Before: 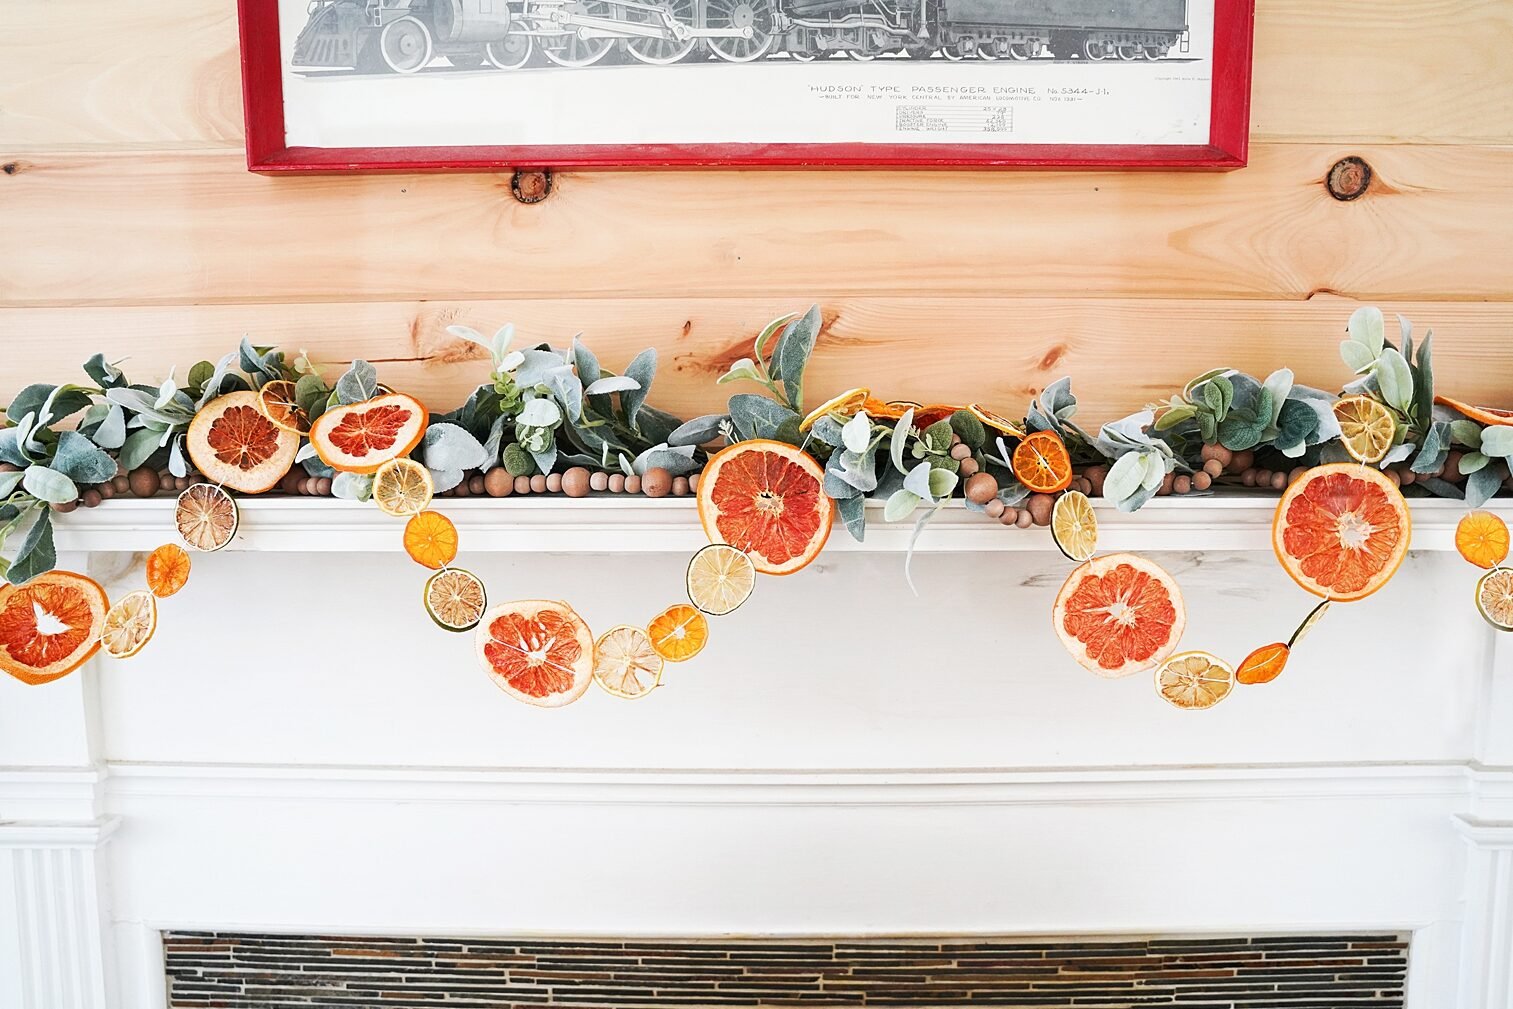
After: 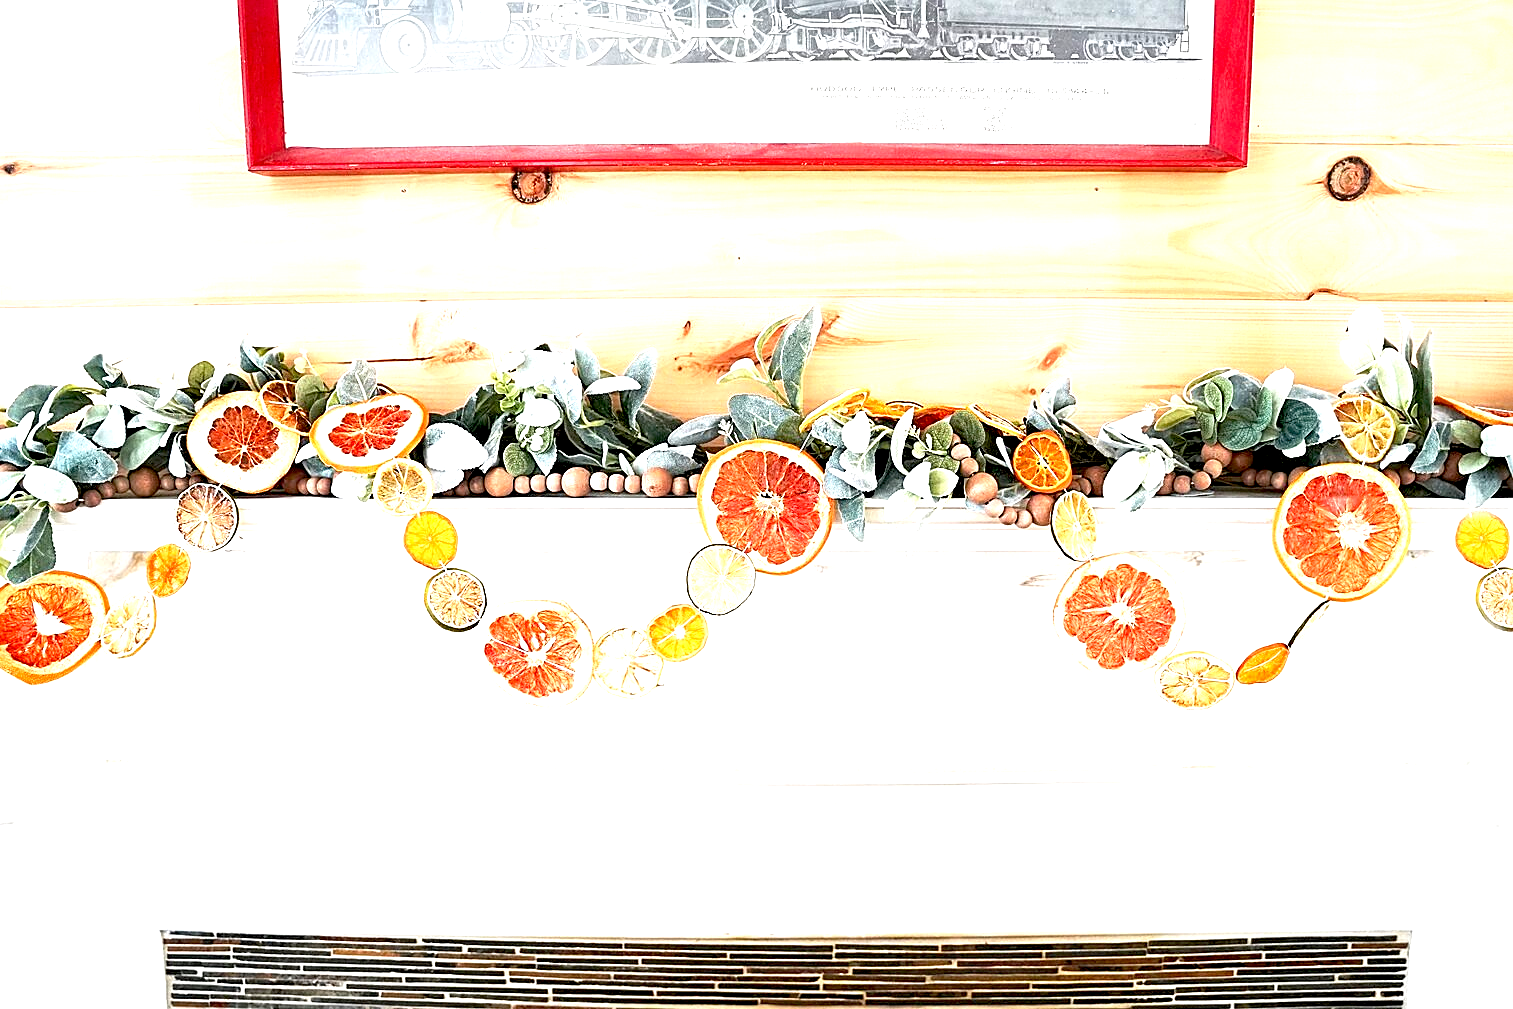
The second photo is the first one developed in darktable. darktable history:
sharpen: on, module defaults
exposure: black level correction 0.011, exposure 1.079 EV, compensate exposure bias true, compensate highlight preservation false
